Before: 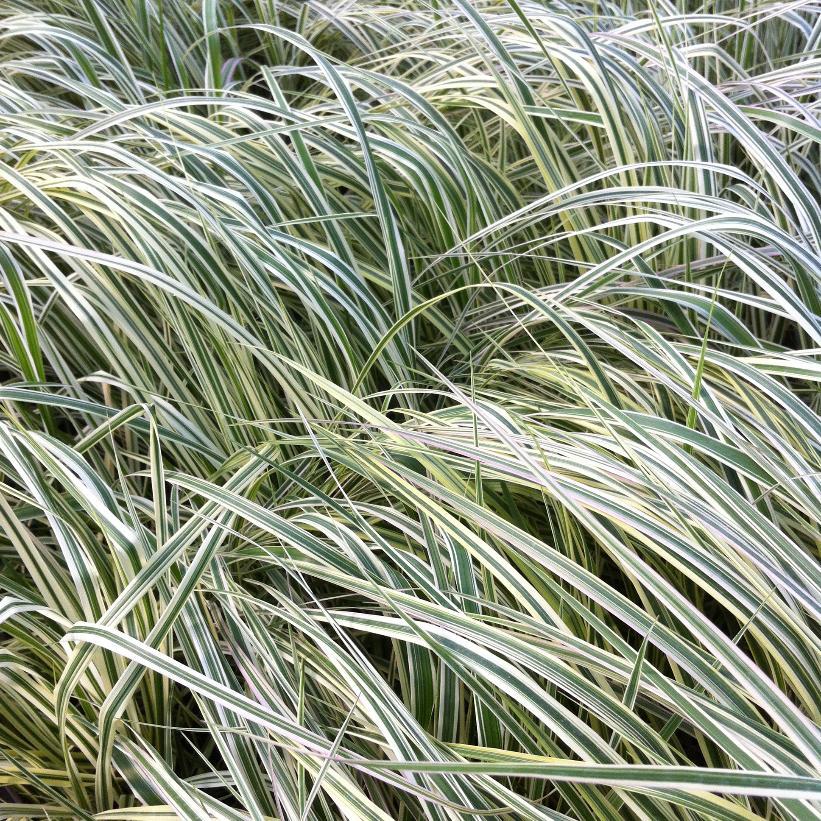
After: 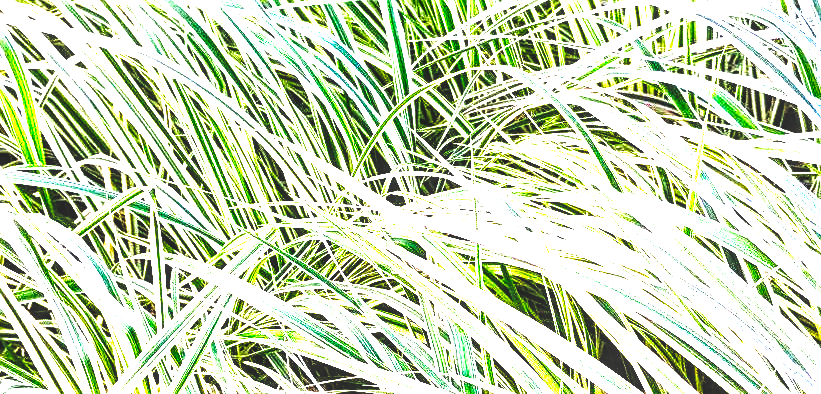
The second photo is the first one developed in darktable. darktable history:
exposure: black level correction 0, exposure 0.7 EV, compensate highlight preservation false
sharpen: on, module defaults
tone curve: curves: ch0 [(0, 0) (0.003, 0.005) (0.011, 0.006) (0.025, 0.004) (0.044, 0.004) (0.069, 0.007) (0.1, 0.014) (0.136, 0.018) (0.177, 0.034) (0.224, 0.065) (0.277, 0.089) (0.335, 0.143) (0.399, 0.219) (0.468, 0.327) (0.543, 0.455) (0.623, 0.63) (0.709, 0.786) (0.801, 0.87) (0.898, 0.922) (1, 1)], preserve colors none
crop and rotate: top 26.497%, bottom 25.482%
local contrast: on, module defaults
base curve: curves: ch0 [(0, 0) (0.028, 0.03) (0.121, 0.232) (0.46, 0.748) (0.859, 0.968) (1, 1)], preserve colors none
levels: levels [0, 0.374, 0.749]
